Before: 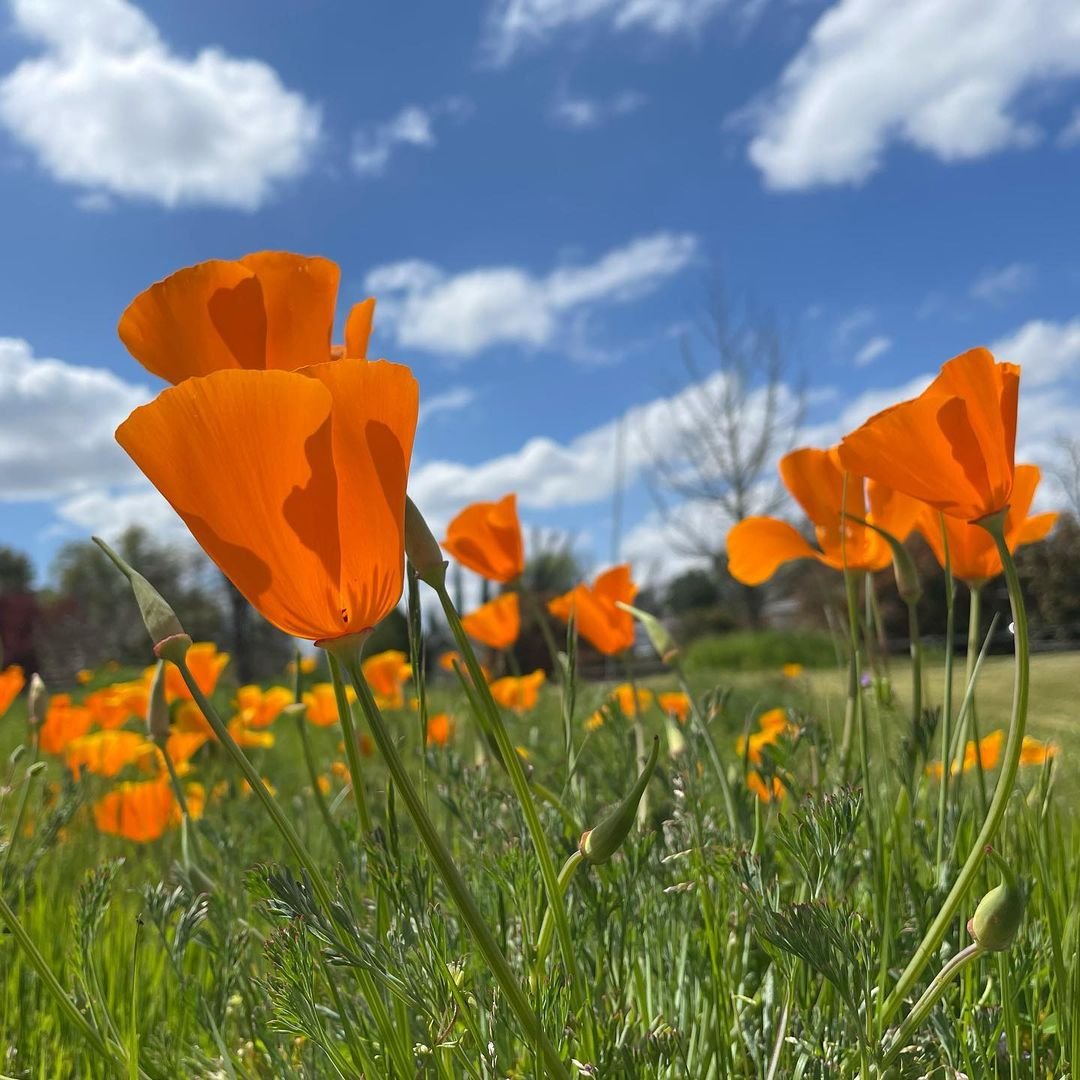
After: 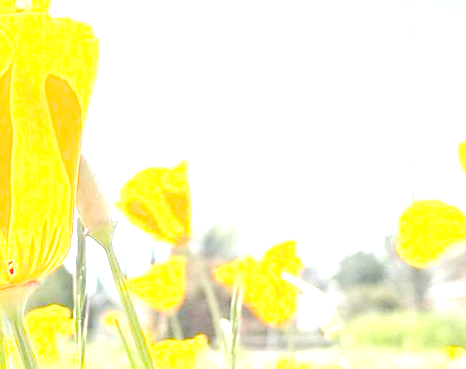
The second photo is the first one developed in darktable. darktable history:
crop: left 31.751%, top 32.172%, right 27.8%, bottom 35.83%
white balance: emerald 1
tone equalizer "contrast tone curve: medium": -8 EV -0.75 EV, -7 EV -0.7 EV, -6 EV -0.6 EV, -5 EV -0.4 EV, -3 EV 0.4 EV, -2 EV 0.6 EV, -1 EV 0.7 EV, +0 EV 0.75 EV, edges refinement/feathering 500, mask exposure compensation -1.57 EV, preserve details no
exposure: exposure 0.921 EV
rotate and perspective: rotation 4.1°, automatic cropping off
